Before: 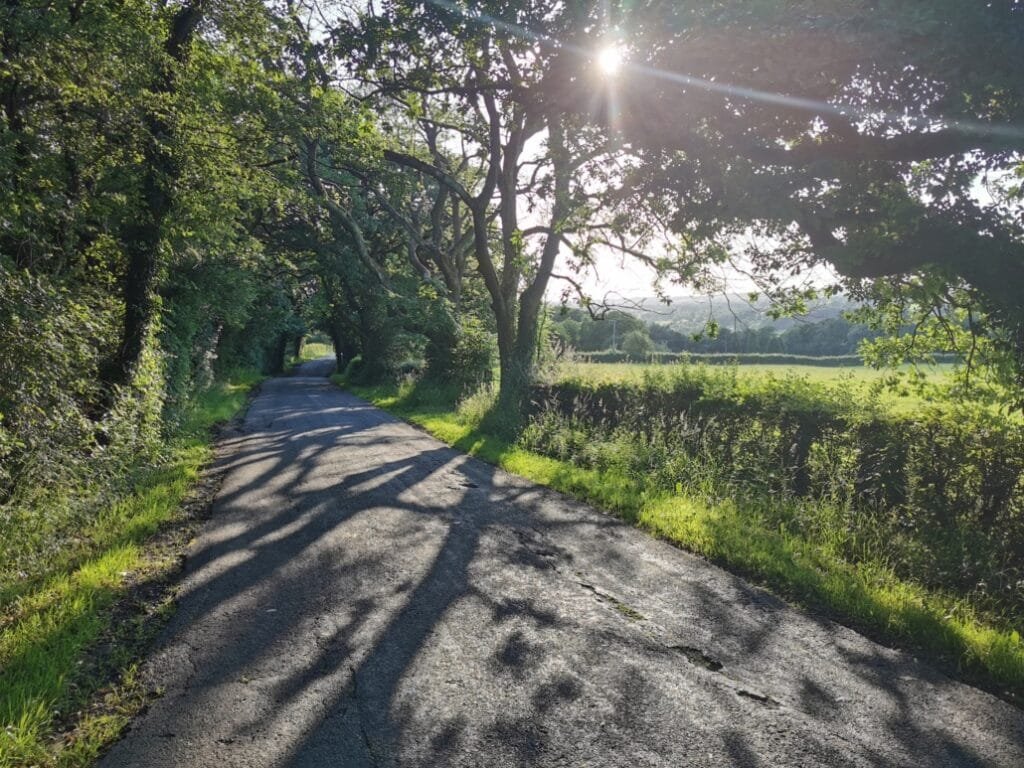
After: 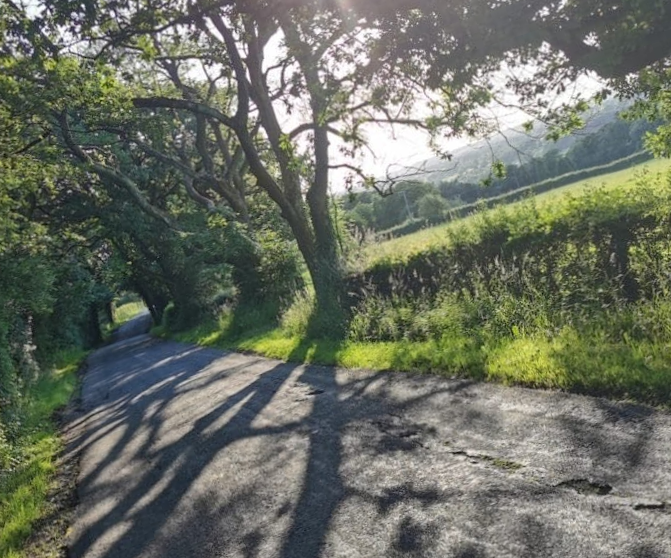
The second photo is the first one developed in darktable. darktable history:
crop and rotate: angle 17.78°, left 6.944%, right 3.908%, bottom 1.125%
